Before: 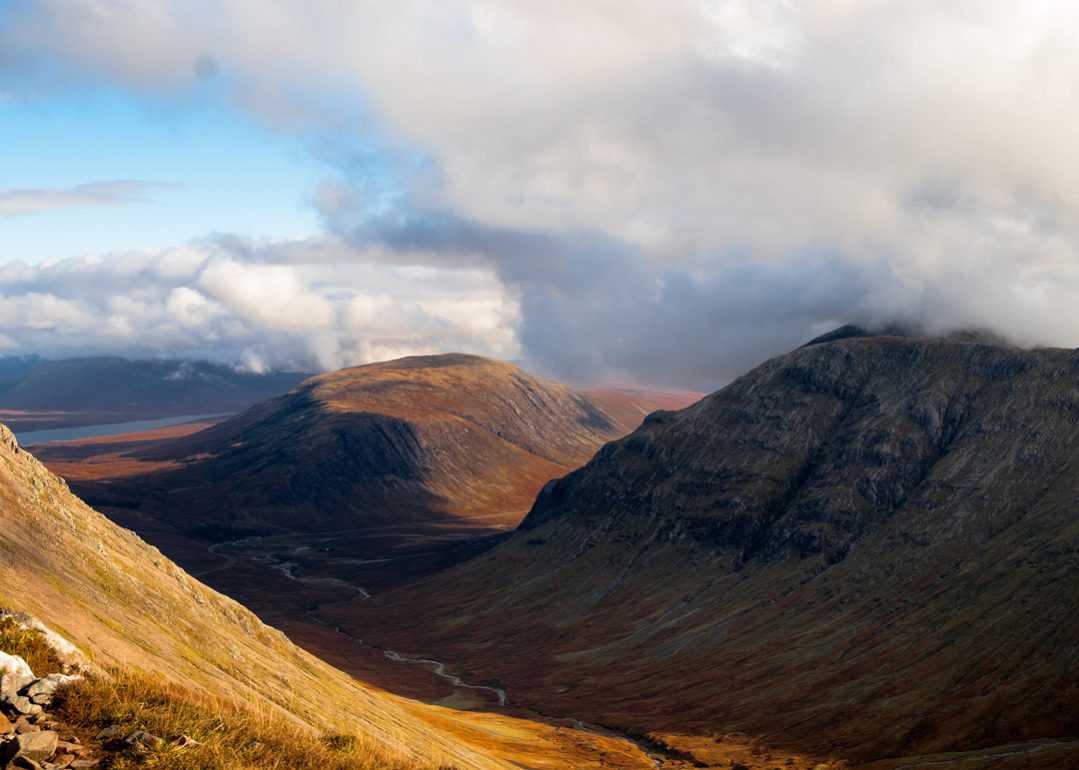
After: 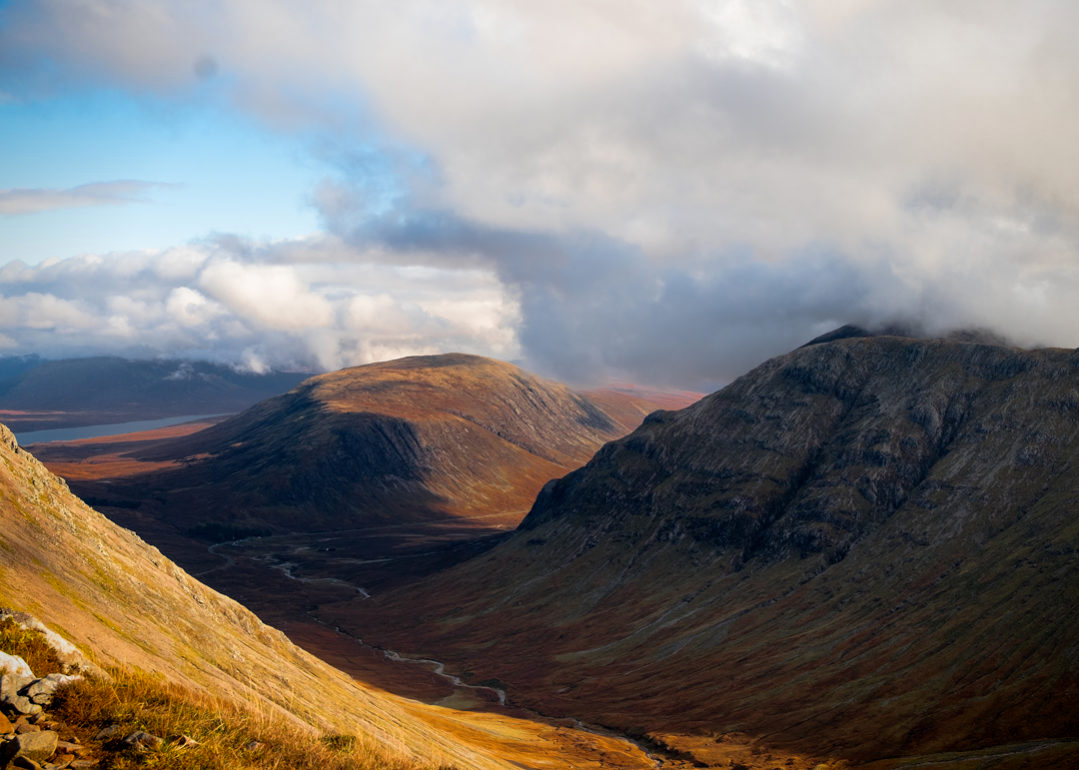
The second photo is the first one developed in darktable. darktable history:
vignetting: saturation 0.386
